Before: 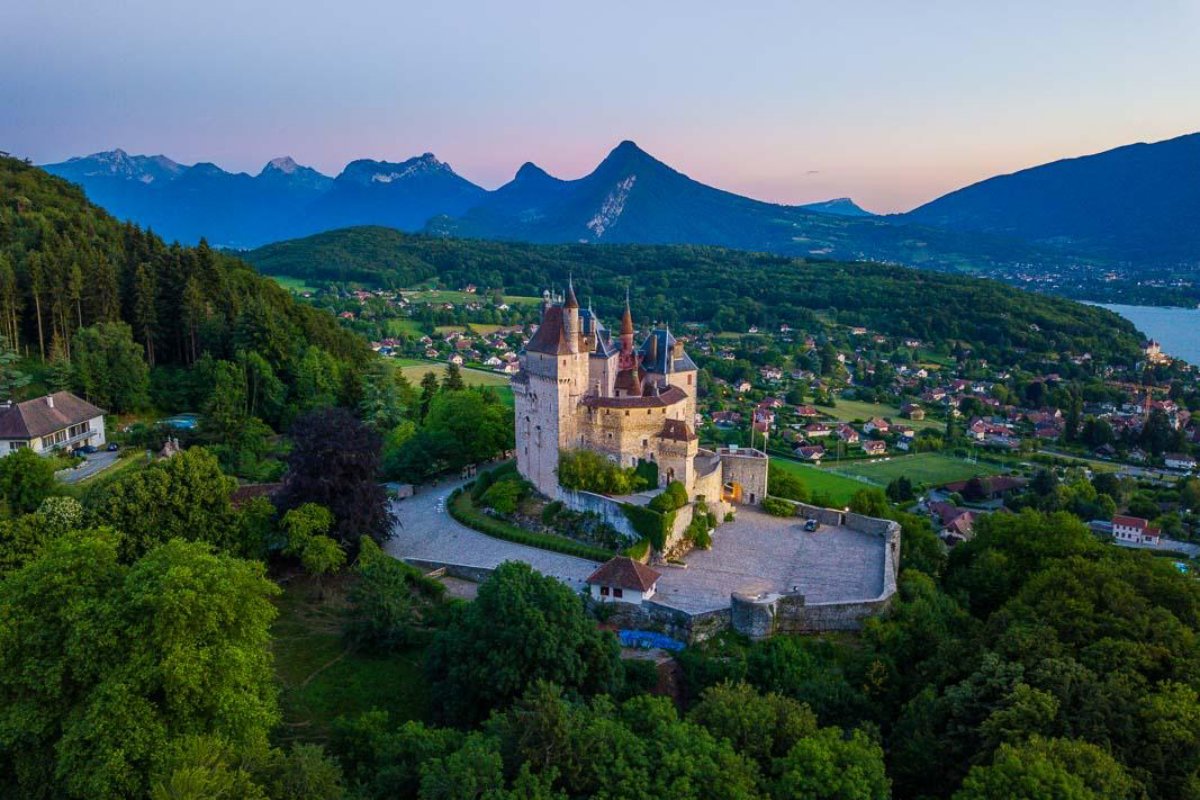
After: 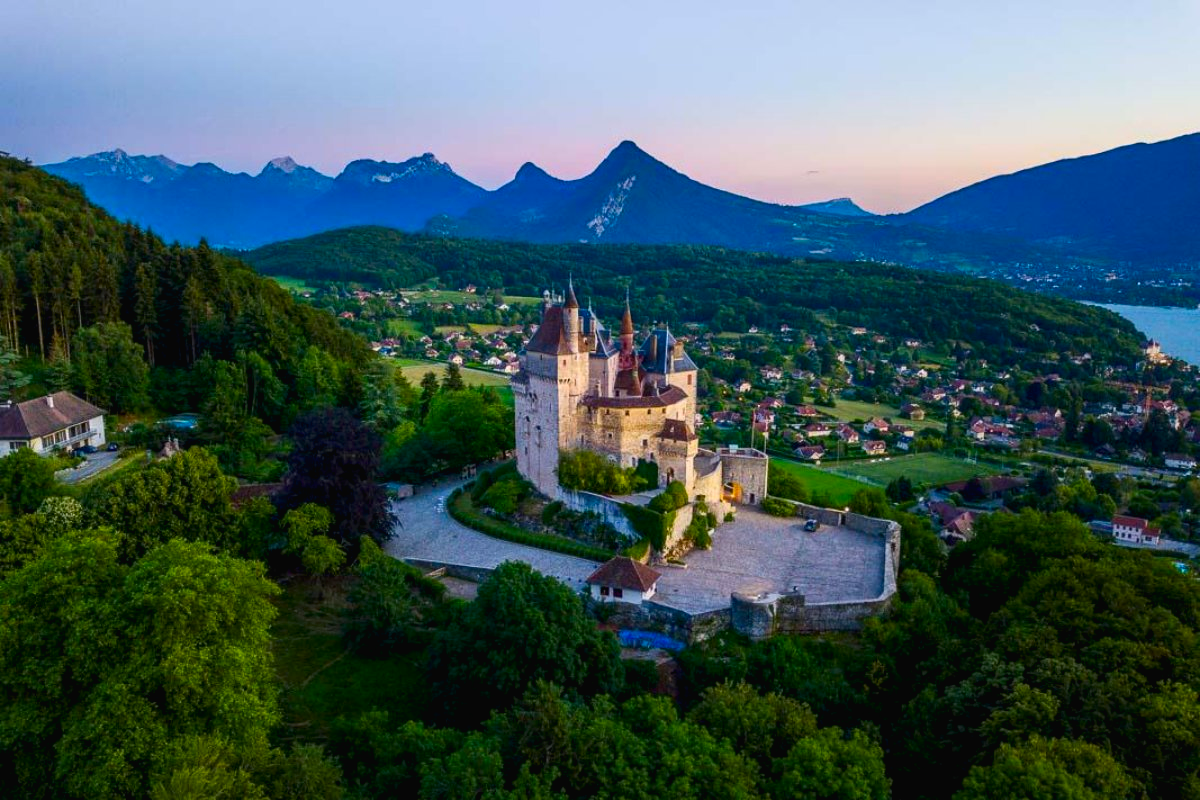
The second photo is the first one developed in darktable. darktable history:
color balance rgb: global offset › luminance 0.249%, global offset › hue 172.45°, linear chroma grading › global chroma 14.599%, perceptual saturation grading › global saturation 0.012%
exposure: black level correction 0.005, exposure 0.016 EV, compensate highlight preservation false
contrast brightness saturation: contrast 0.143
